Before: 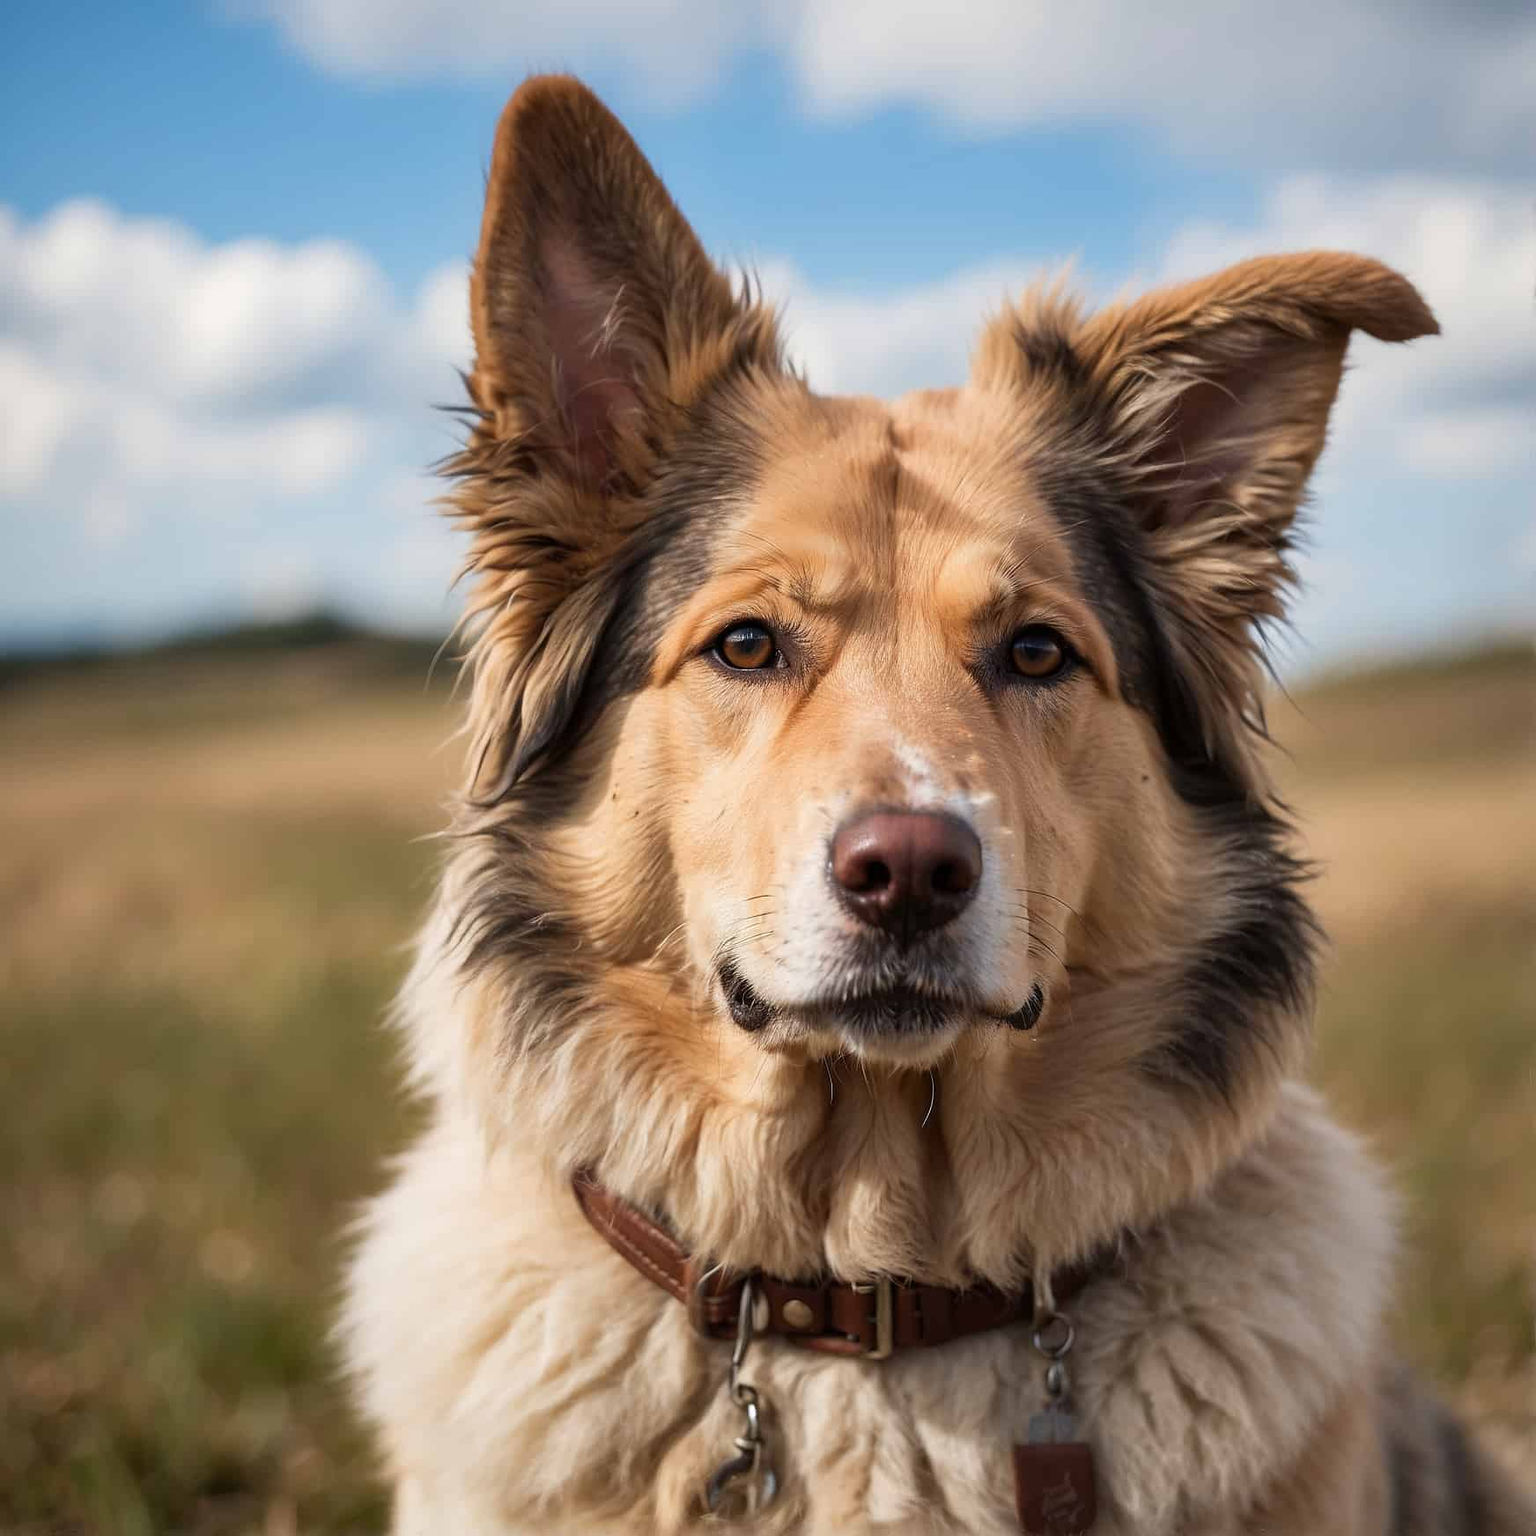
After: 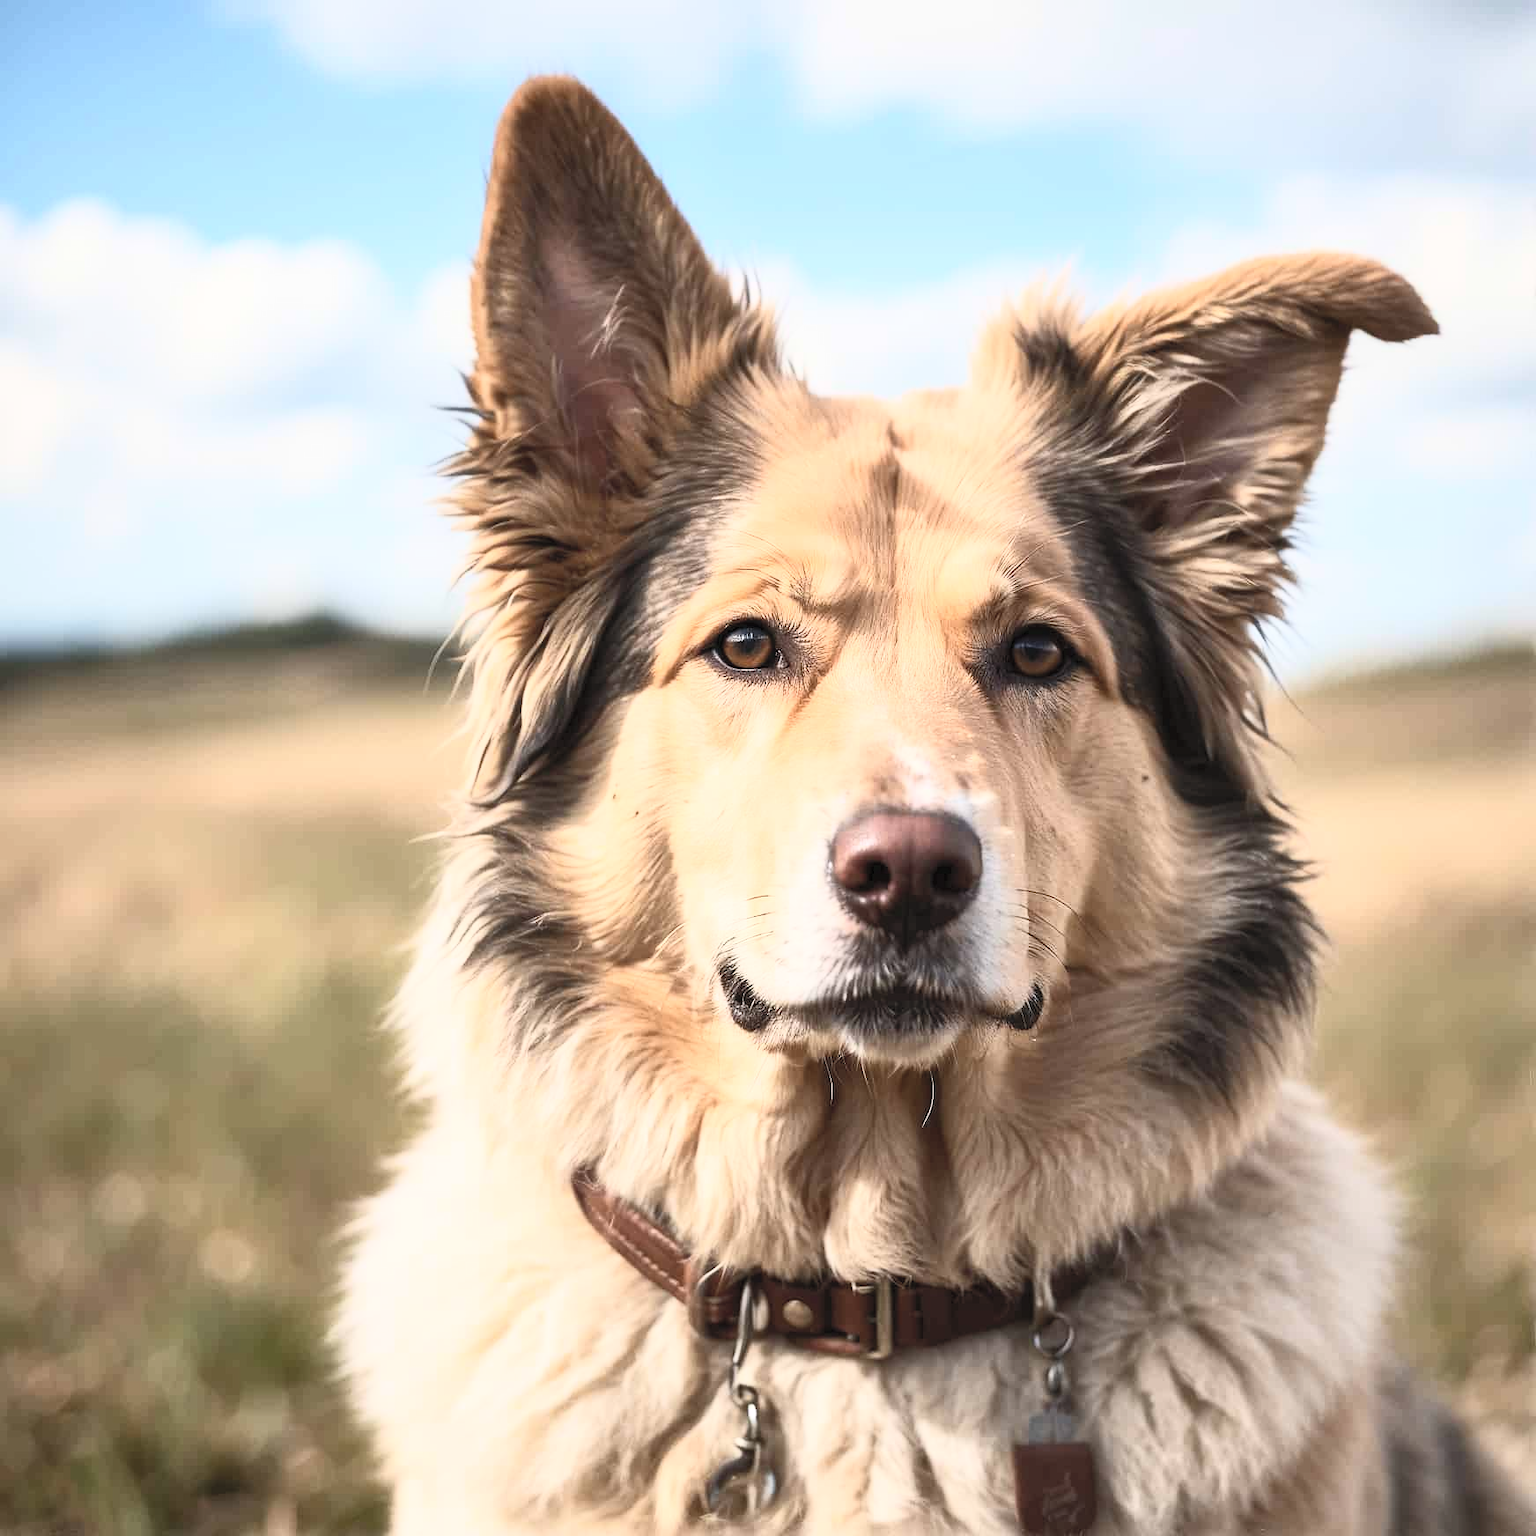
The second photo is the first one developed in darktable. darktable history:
color correction: saturation 1.1
contrast brightness saturation: contrast 0.43, brightness 0.56, saturation -0.19
